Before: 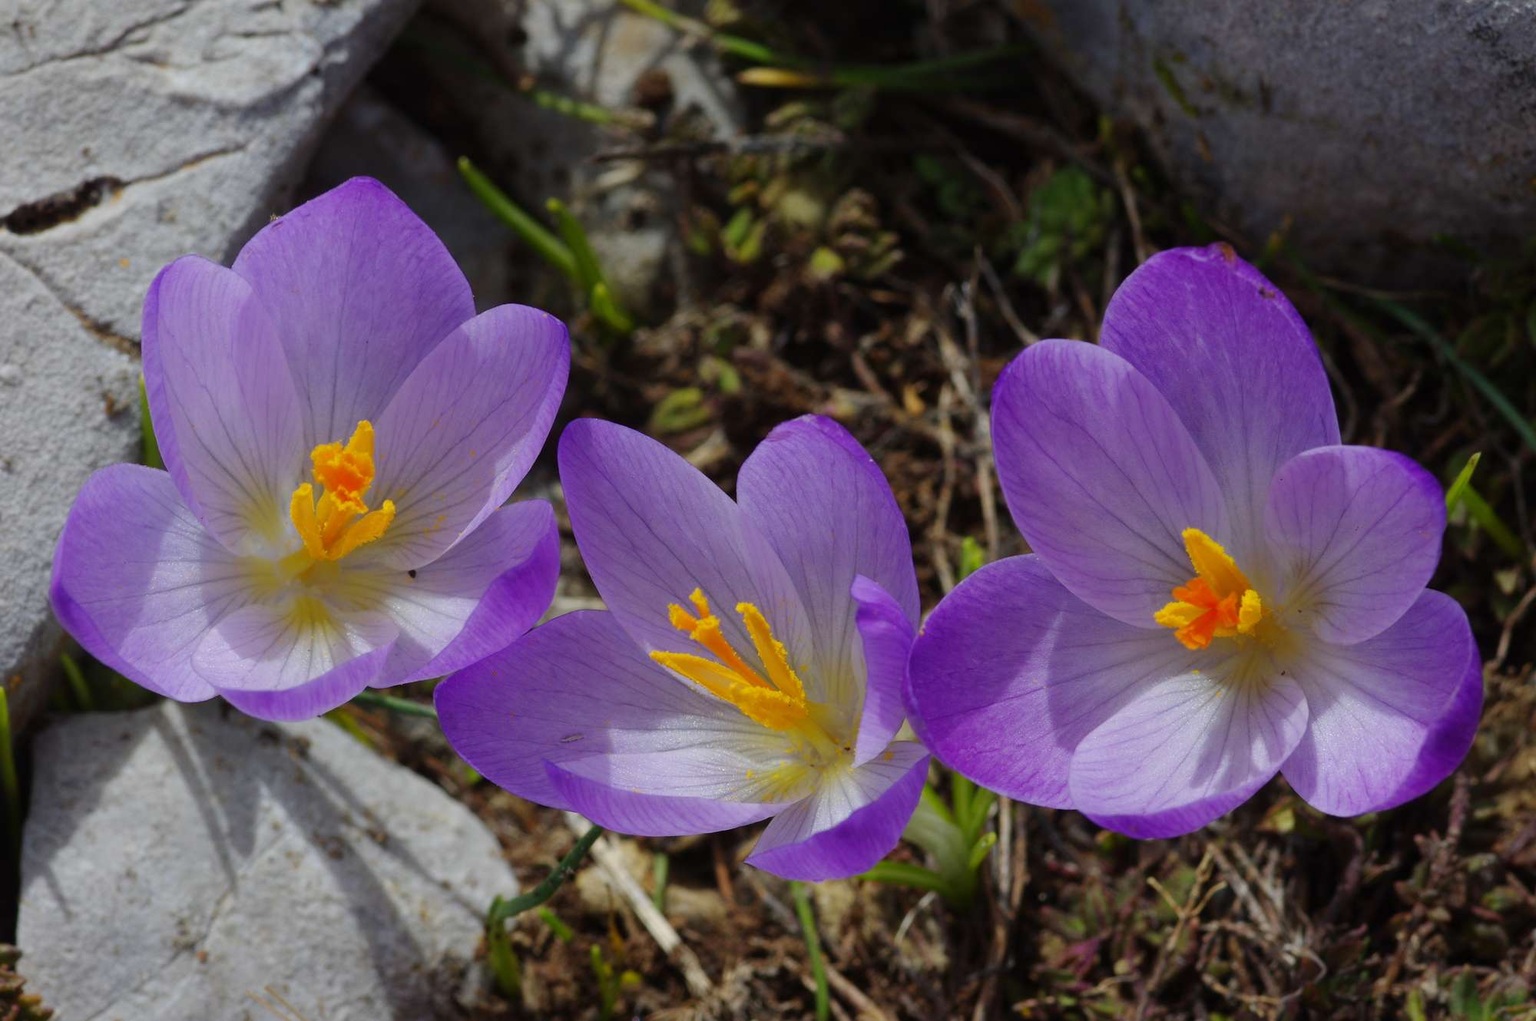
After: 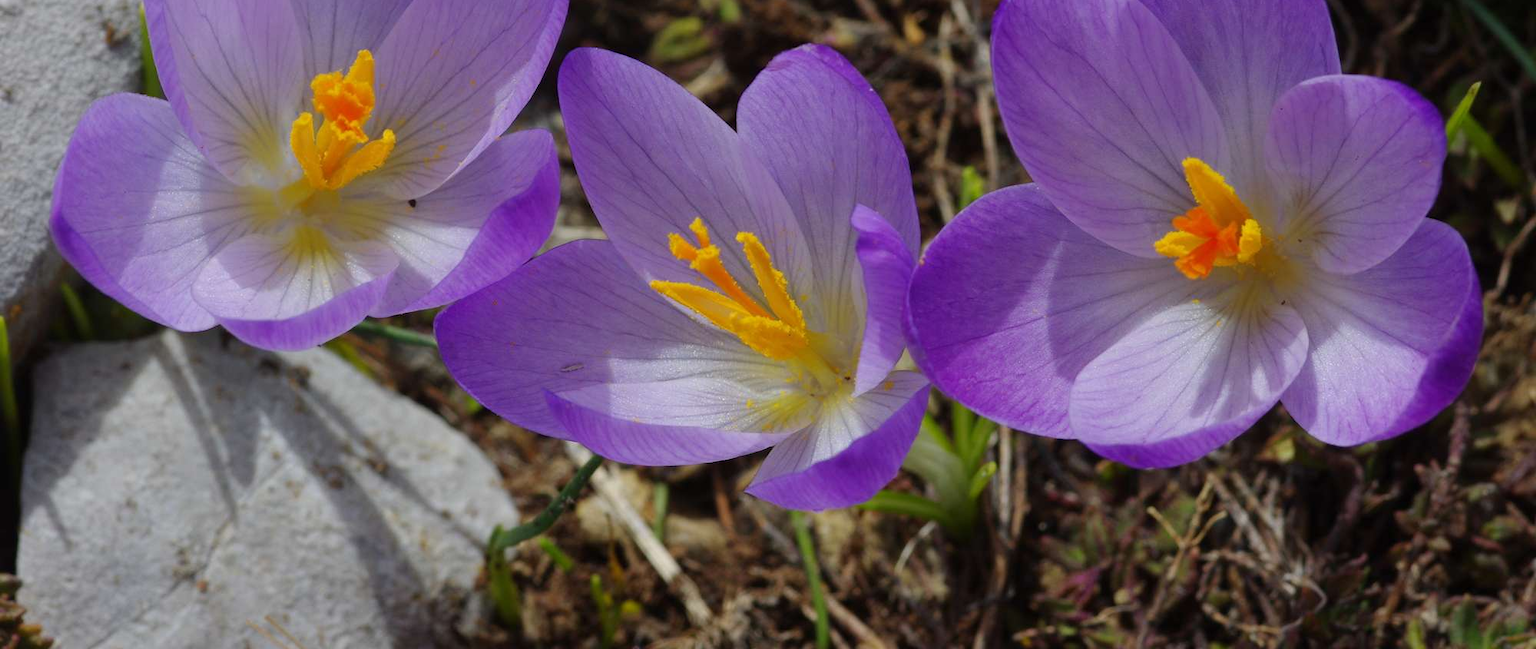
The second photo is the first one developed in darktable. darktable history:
crop and rotate: top 36.345%
